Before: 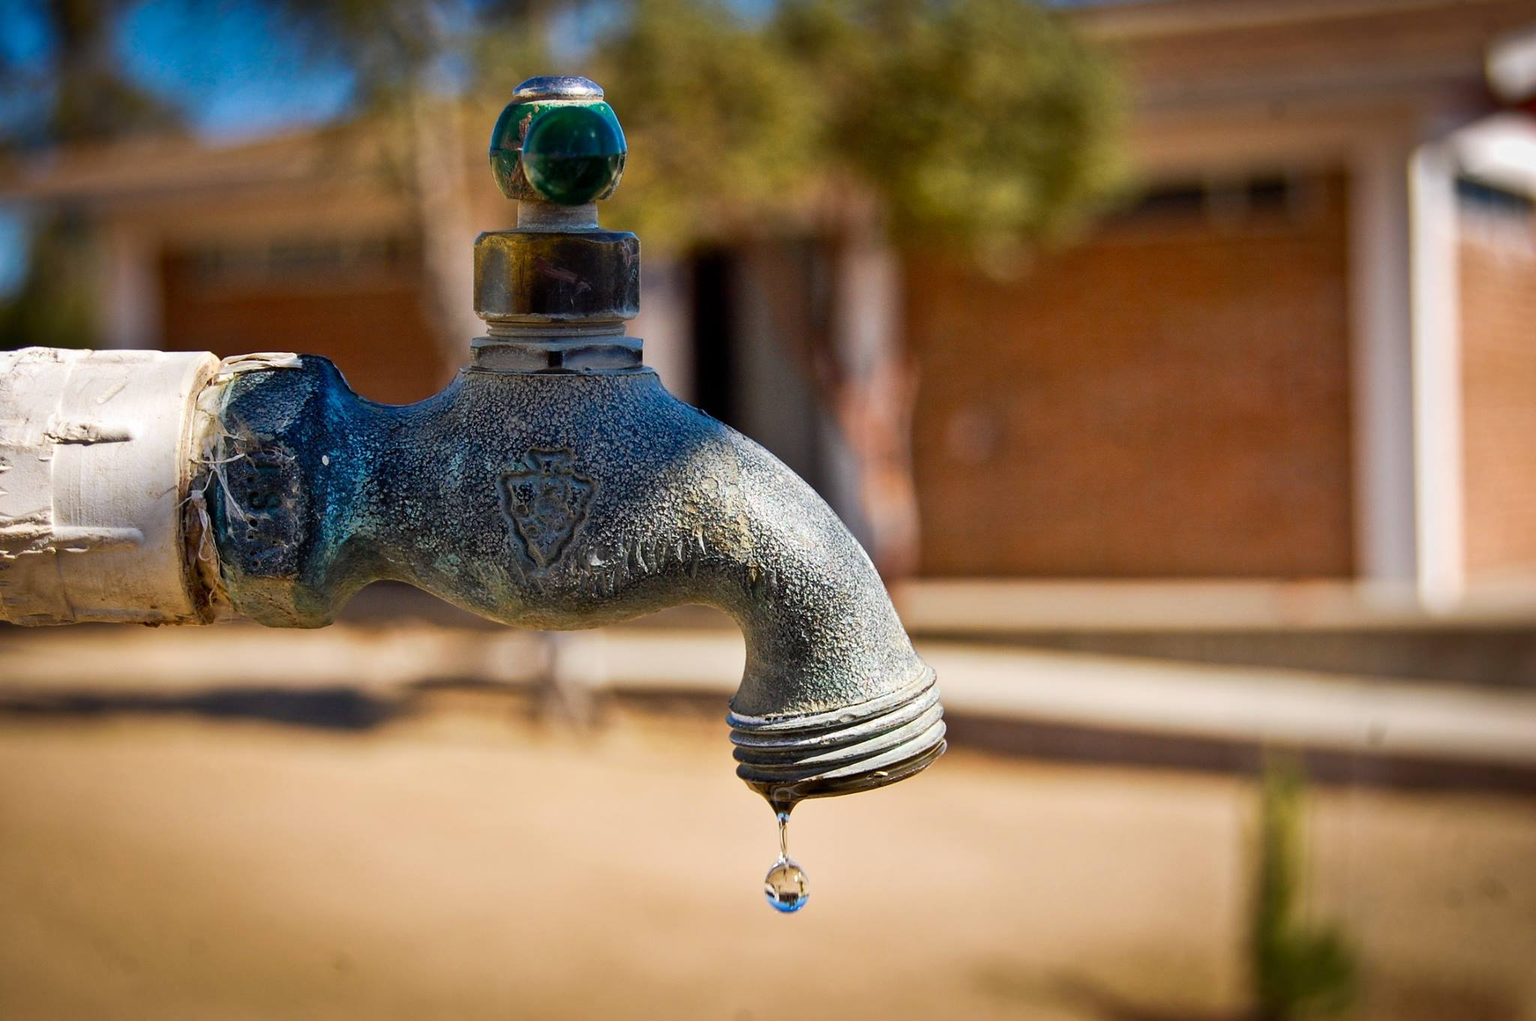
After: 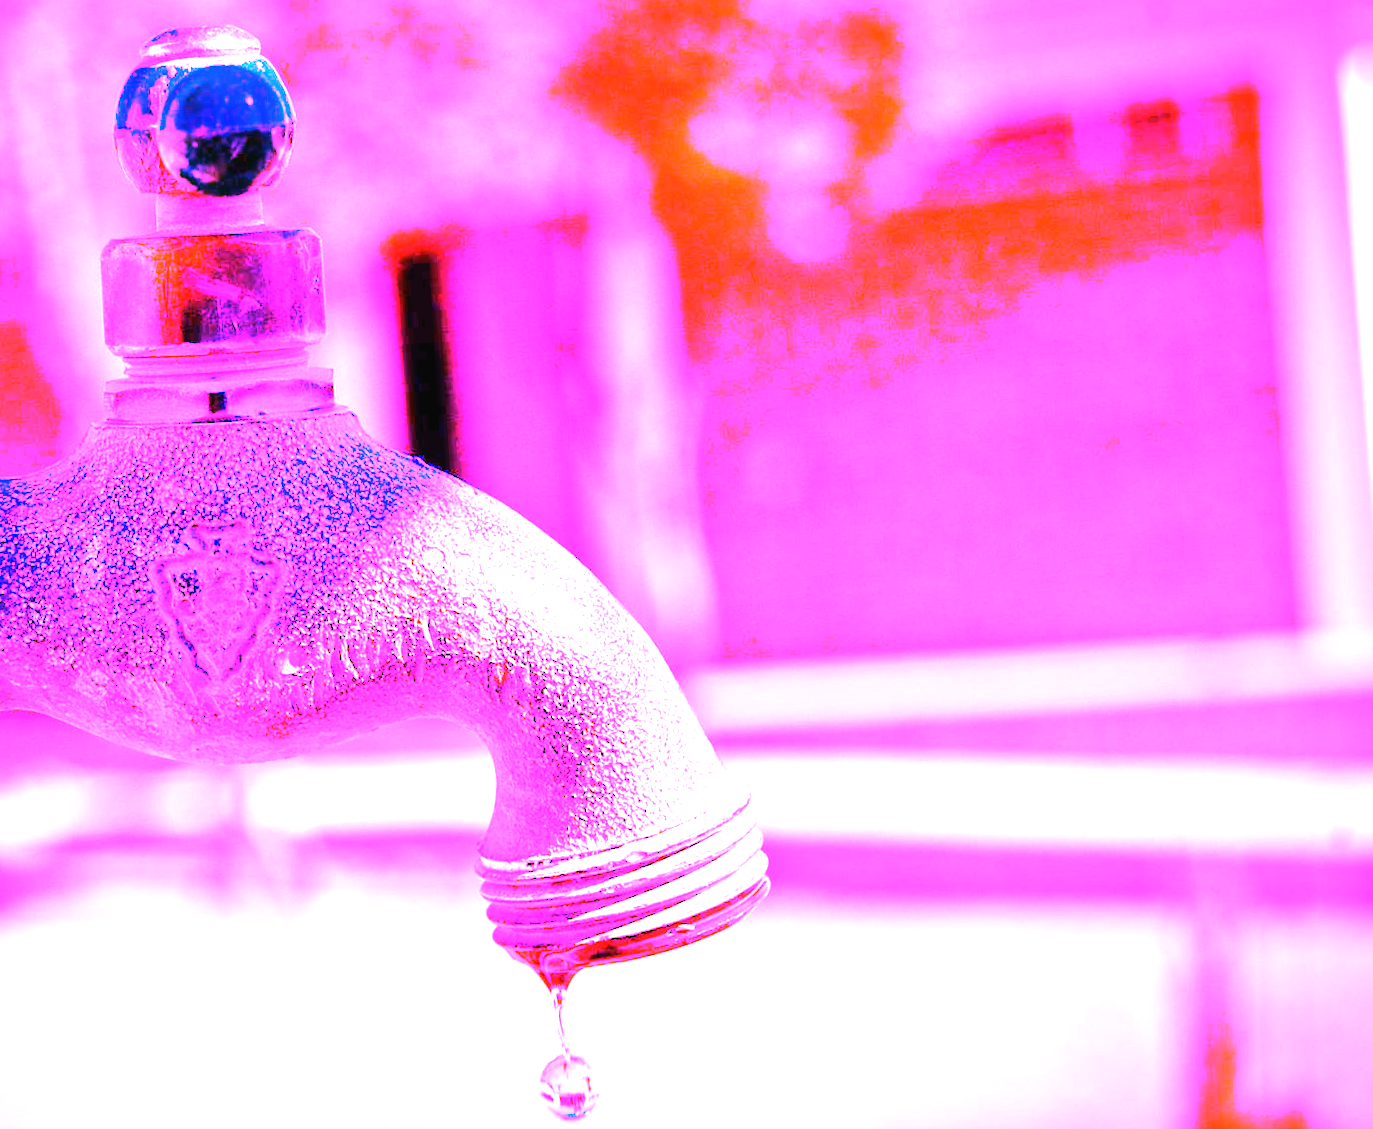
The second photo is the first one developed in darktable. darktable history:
tone equalizer: -8 EV -0.417 EV, -7 EV -0.389 EV, -6 EV -0.333 EV, -5 EV -0.222 EV, -3 EV 0.222 EV, -2 EV 0.333 EV, -1 EV 0.389 EV, +0 EV 0.417 EV, edges refinement/feathering 500, mask exposure compensation -1.57 EV, preserve details no
white balance: red 8, blue 8
rotate and perspective: rotation -3.52°, crop left 0.036, crop right 0.964, crop top 0.081, crop bottom 0.919
exposure: black level correction -0.002, exposure 0.708 EV, compensate exposure bias true, compensate highlight preservation false
crop and rotate: left 24.034%, top 2.838%, right 6.406%, bottom 6.299%
